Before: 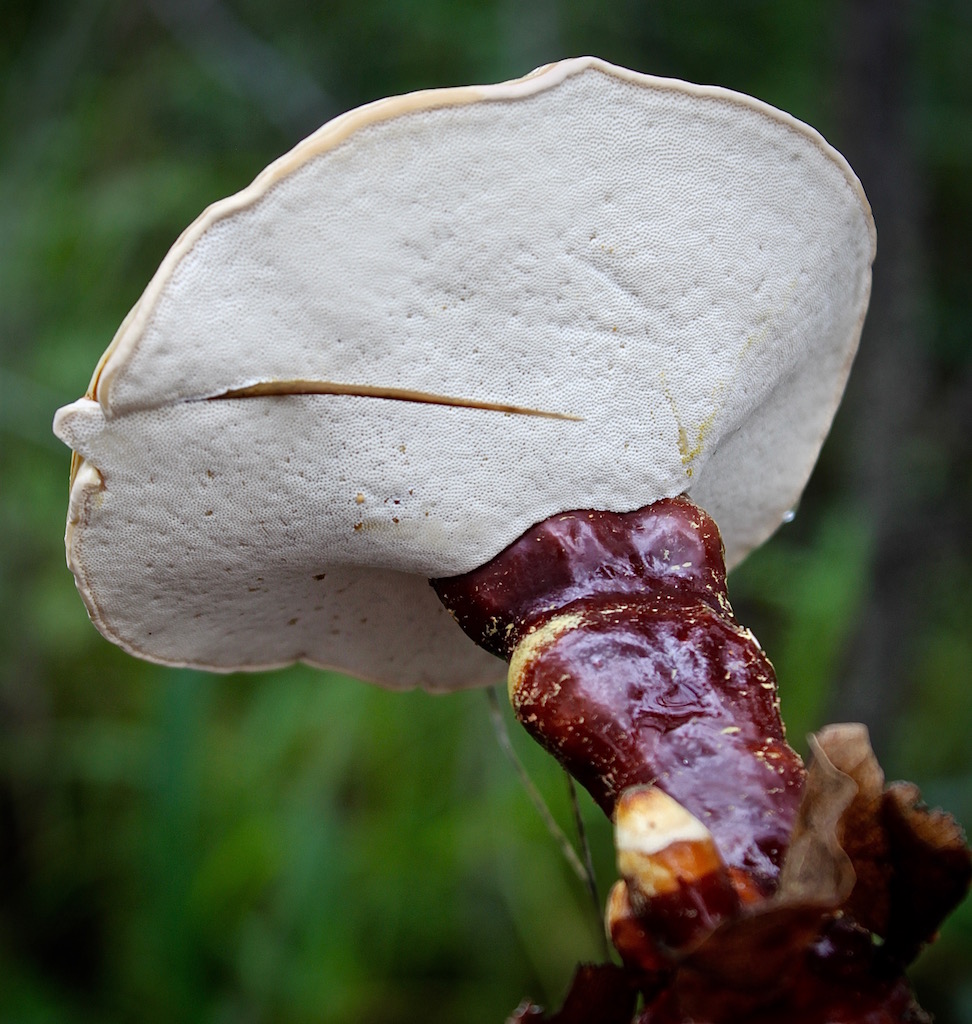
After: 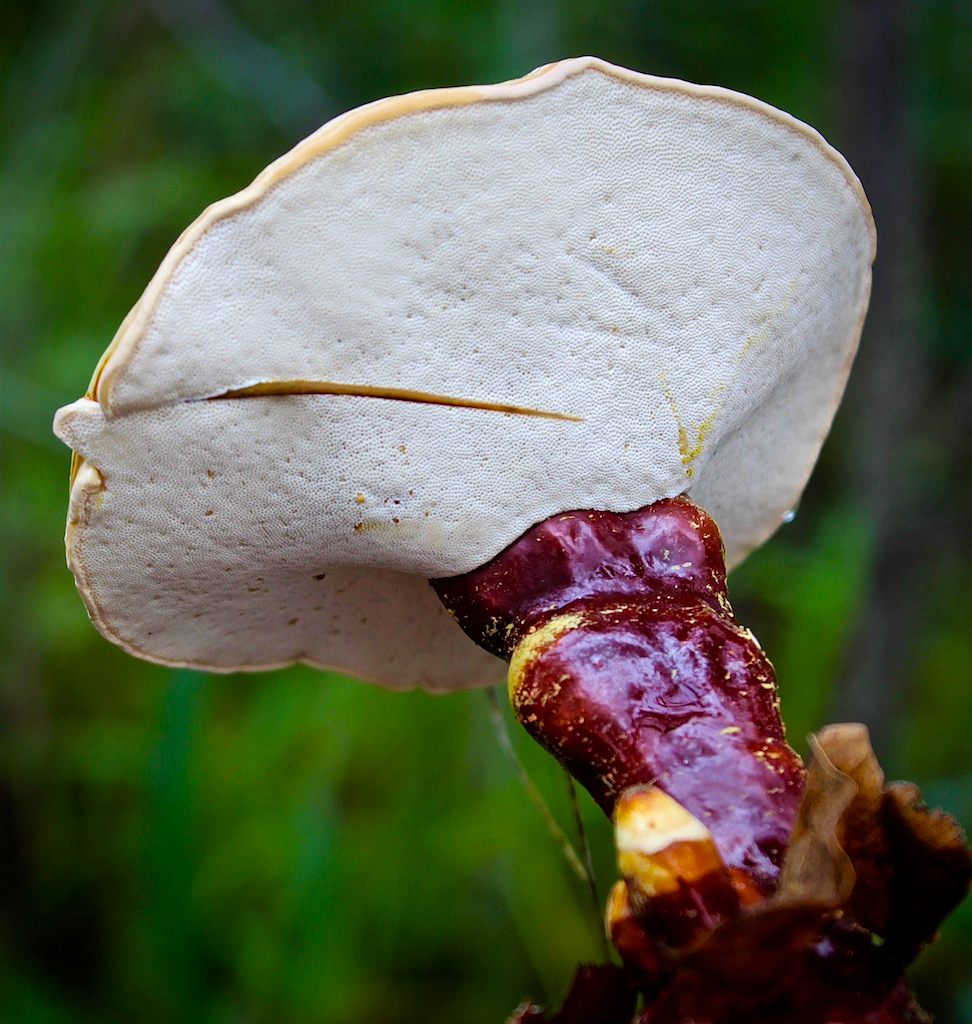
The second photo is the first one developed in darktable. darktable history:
velvia: on, module defaults
color balance rgb: linear chroma grading › global chroma 15%, perceptual saturation grading › global saturation 30%
